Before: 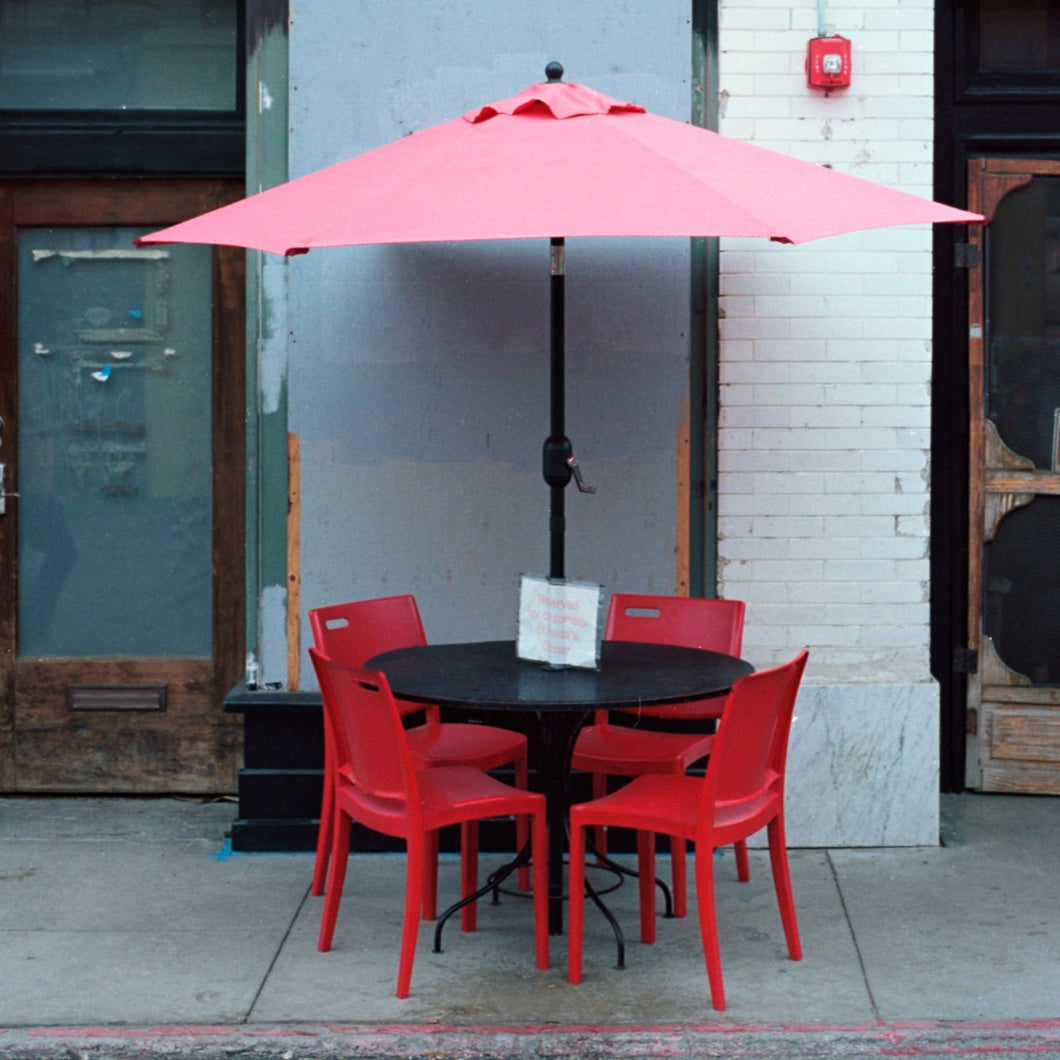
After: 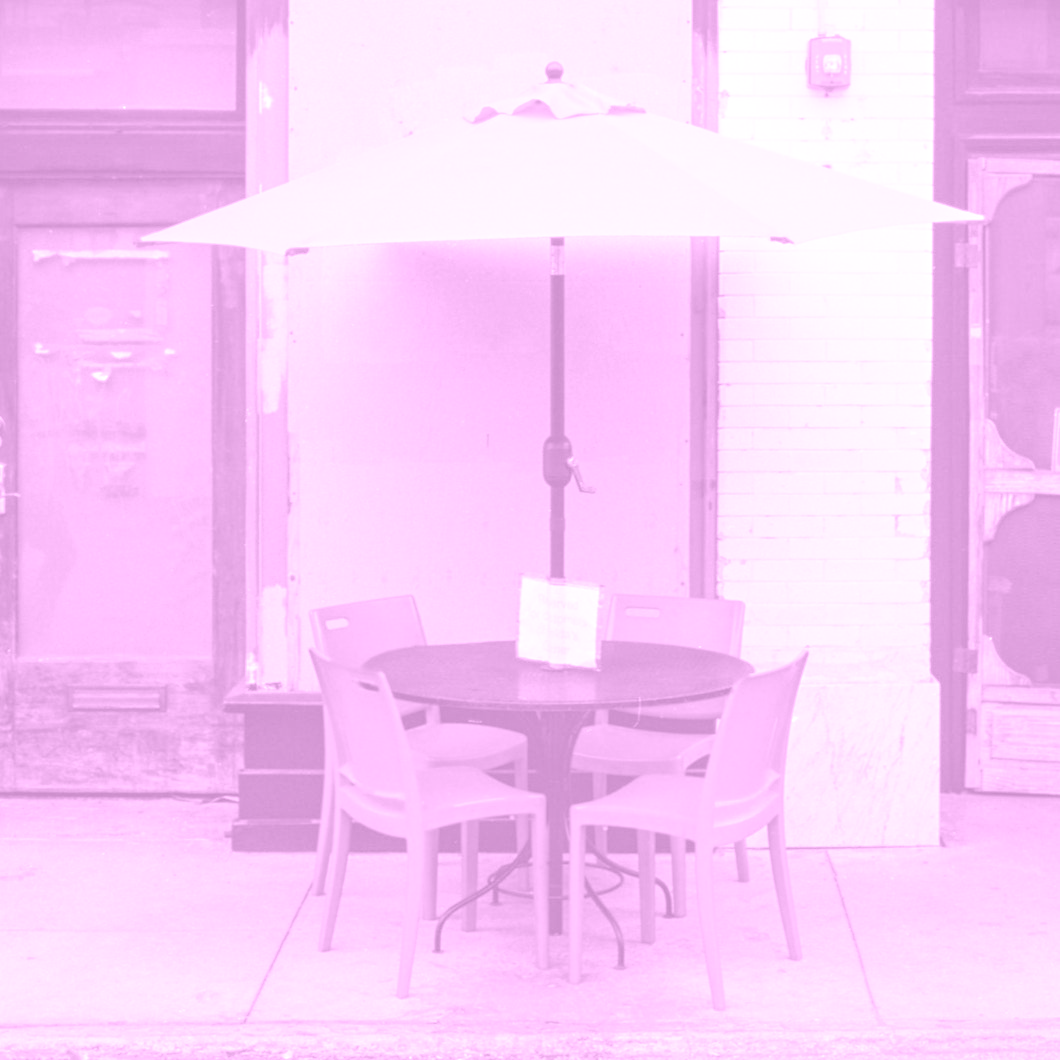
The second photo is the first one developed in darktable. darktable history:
exposure: black level correction 0, exposure 1.45 EV, compensate exposure bias true, compensate highlight preservation false
local contrast: on, module defaults
colorize: hue 331.2°, saturation 69%, source mix 30.28%, lightness 69.02%, version 1
